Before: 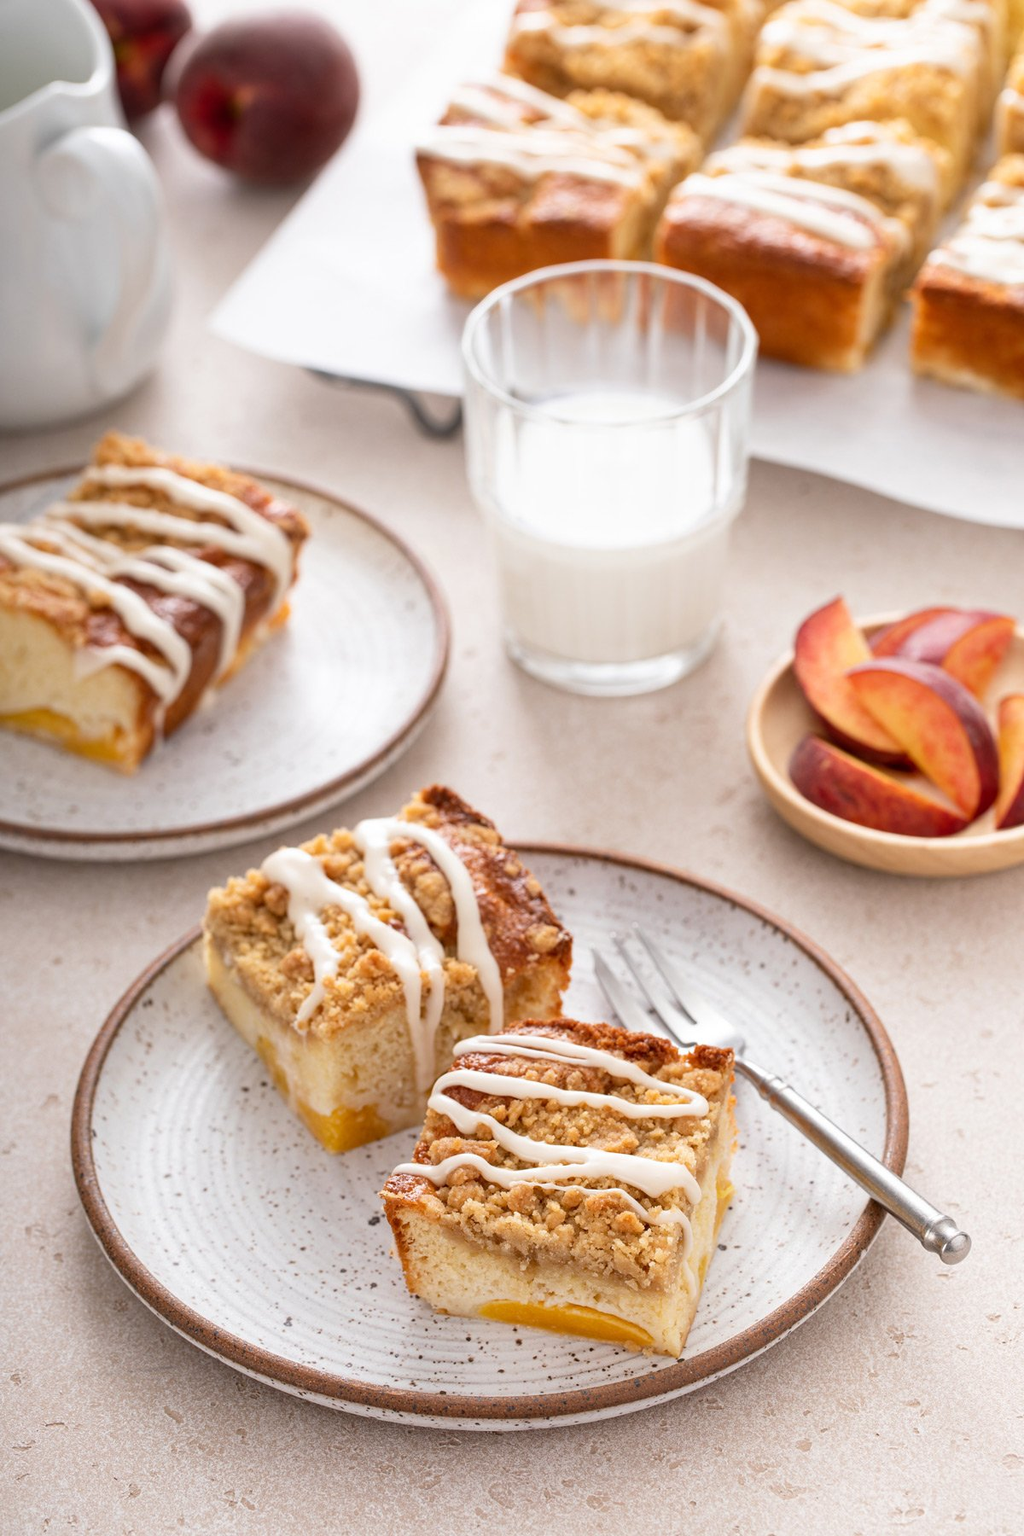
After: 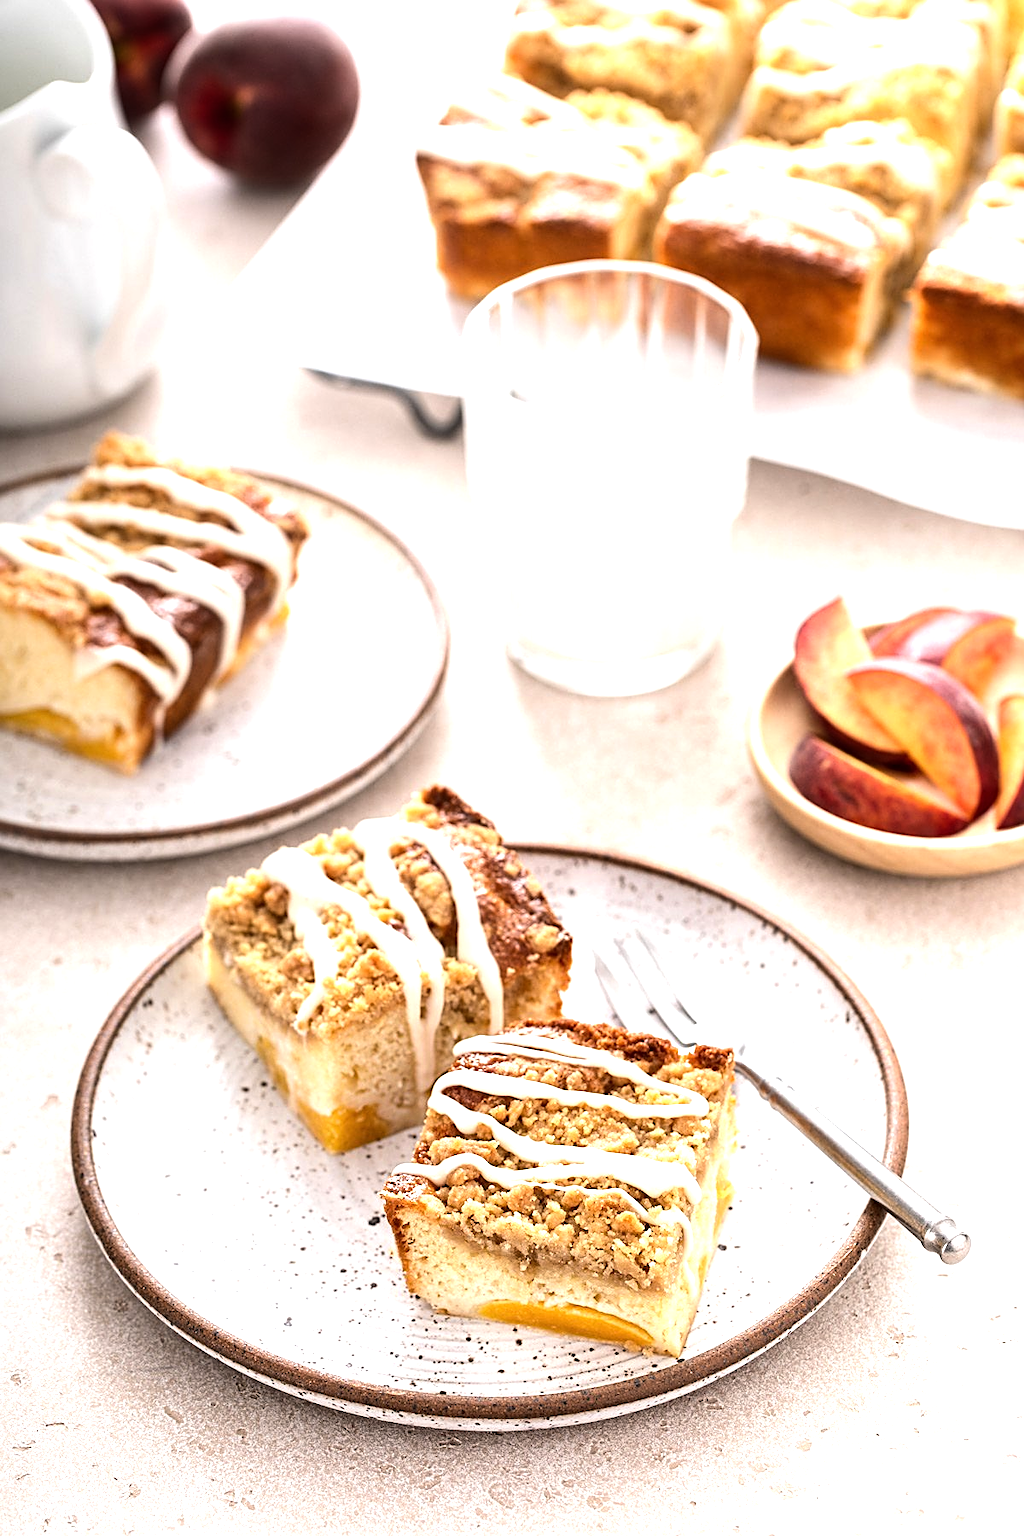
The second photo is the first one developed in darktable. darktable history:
tone equalizer: -8 EV -1.08 EV, -7 EV -1.01 EV, -6 EV -0.867 EV, -5 EV -0.578 EV, -3 EV 0.578 EV, -2 EV 0.867 EV, -1 EV 1.01 EV, +0 EV 1.08 EV, edges refinement/feathering 500, mask exposure compensation -1.57 EV, preserve details no
sharpen: on, module defaults
shadows and highlights: shadows 12, white point adjustment 1.2, highlights -0.36, soften with gaussian
